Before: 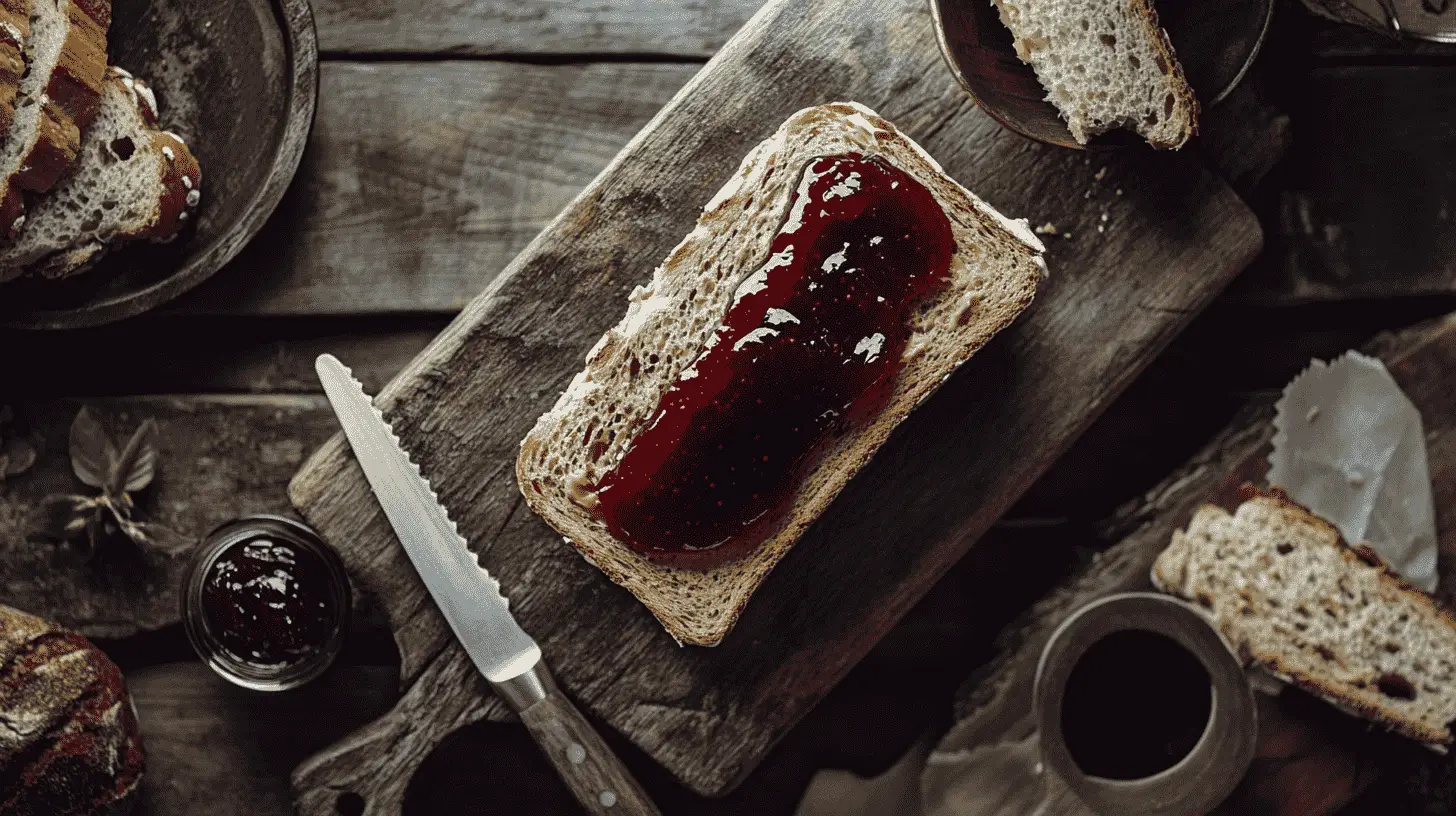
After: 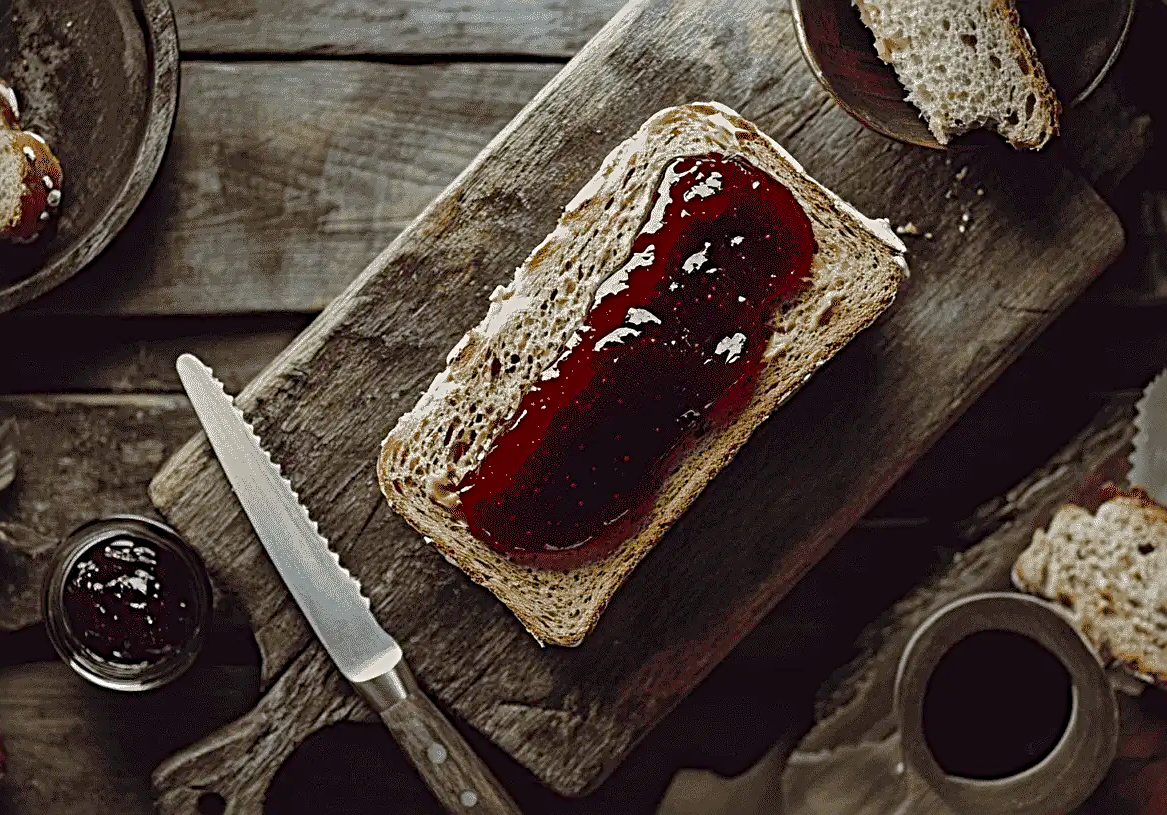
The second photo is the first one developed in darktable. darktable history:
sharpen: radius 4
color balance rgb: shadows lift › chroma 1%, shadows lift › hue 113°, highlights gain › chroma 0.2%, highlights gain › hue 333°, perceptual saturation grading › global saturation 20%, perceptual saturation grading › highlights -25%, perceptual saturation grading › shadows 25%, contrast -10%
crop and rotate: left 9.597%, right 10.195%
